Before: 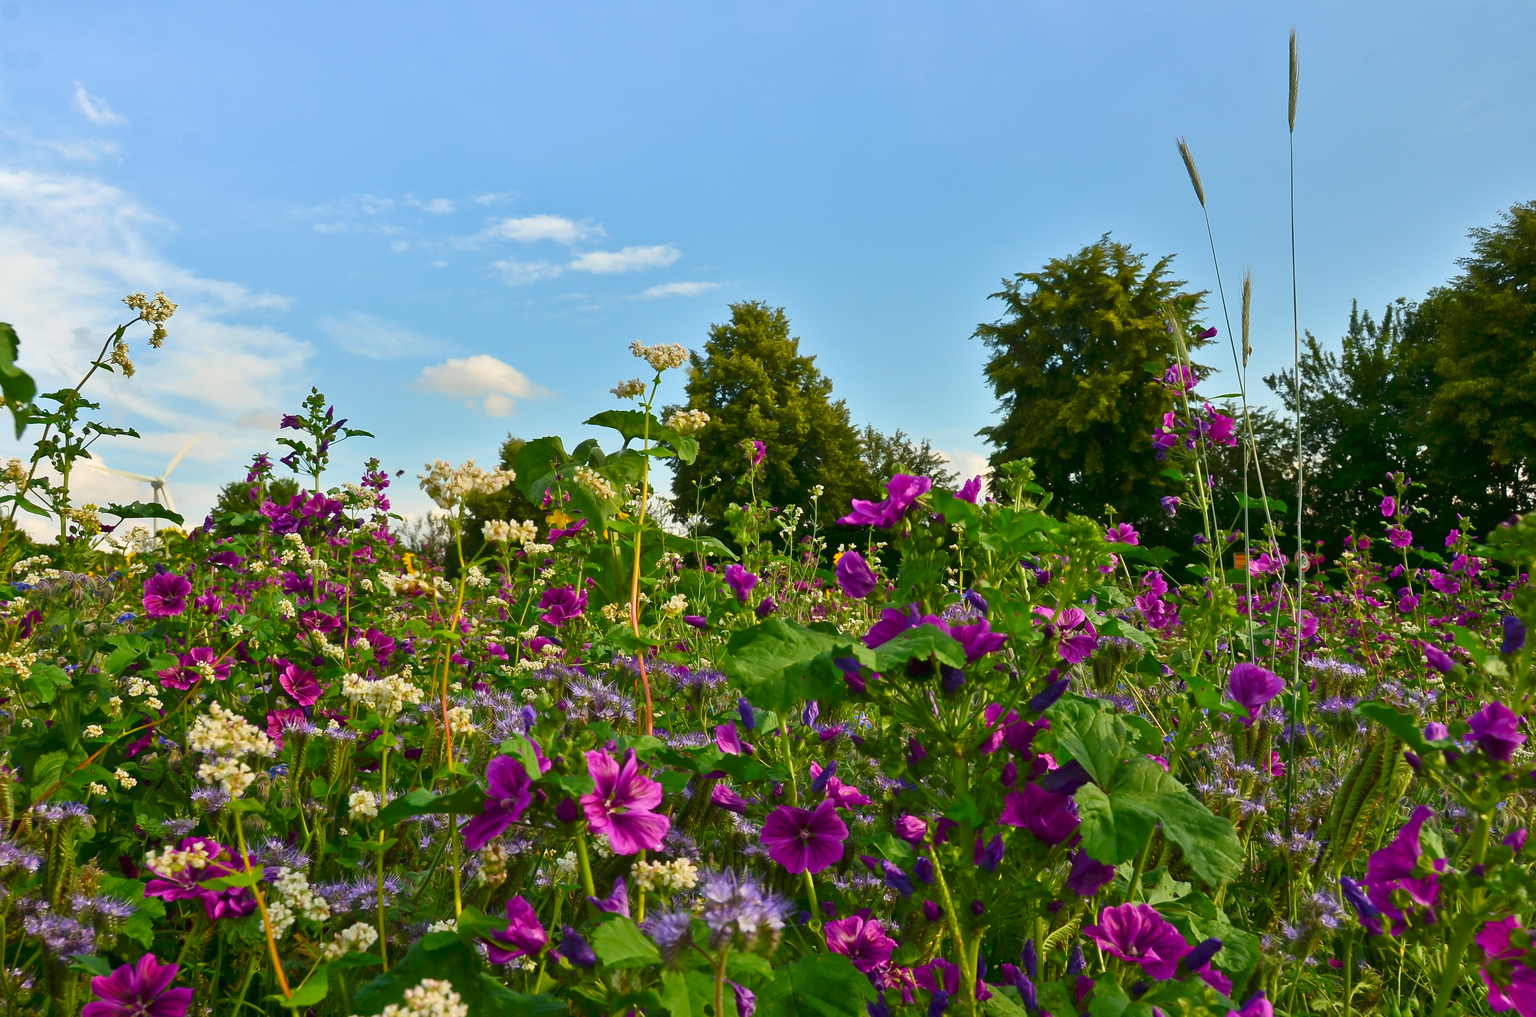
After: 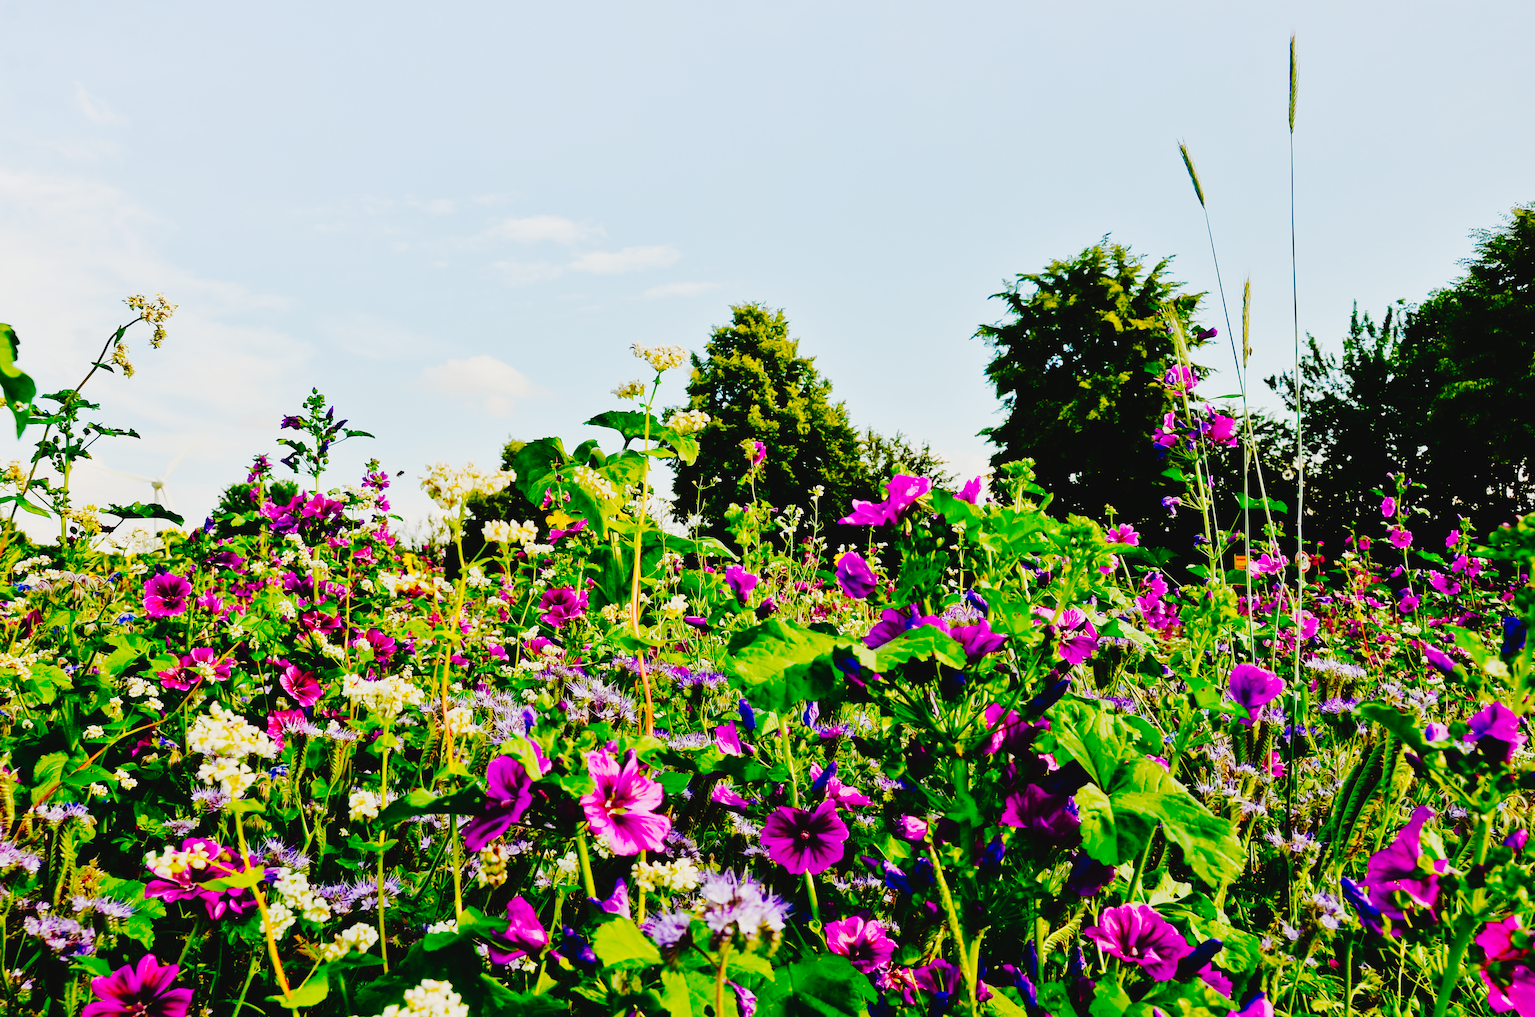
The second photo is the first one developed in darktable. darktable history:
contrast brightness saturation: contrast 0.054
tone curve: curves: ch0 [(0, 0.03) (0.113, 0.087) (0.207, 0.184) (0.515, 0.612) (0.712, 0.793) (1, 0.946)]; ch1 [(0, 0) (0.172, 0.123) (0.317, 0.279) (0.407, 0.401) (0.476, 0.482) (0.505, 0.499) (0.534, 0.534) (0.632, 0.645) (0.726, 0.745) (1, 1)]; ch2 [(0, 0) (0.411, 0.424) (0.476, 0.492) (0.521, 0.524) (0.541, 0.559) (0.65, 0.699) (1, 1)], preserve colors none
base curve: curves: ch0 [(0, 0) (0.036, 0.01) (0.123, 0.254) (0.258, 0.504) (0.507, 0.748) (1, 1)], preserve colors none
